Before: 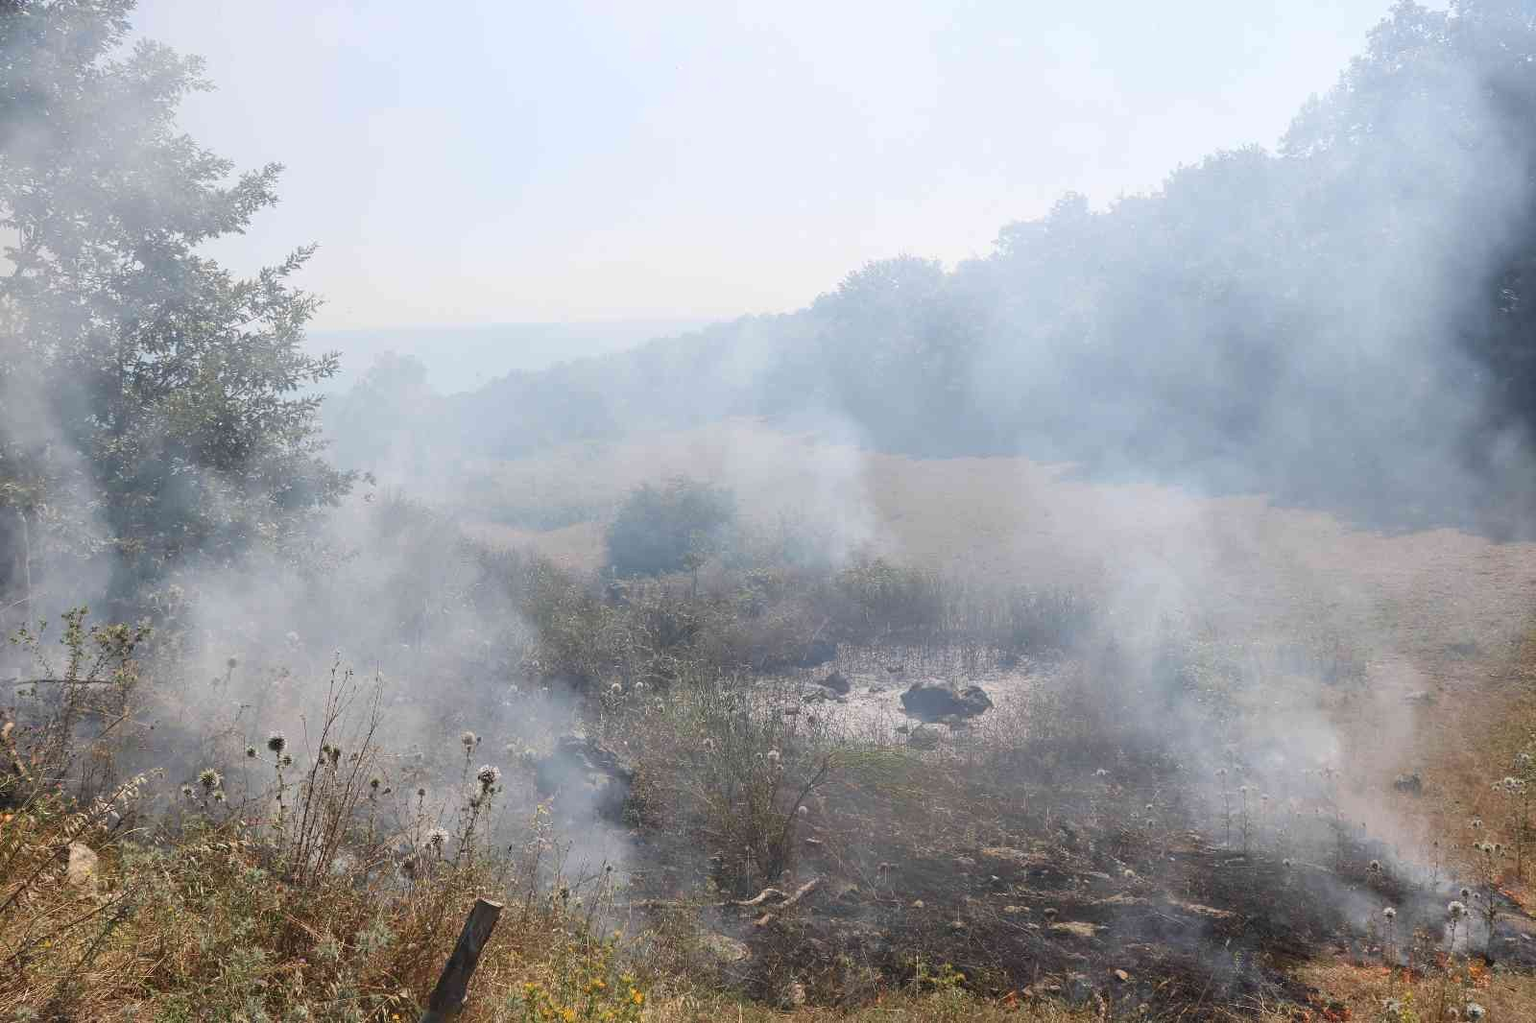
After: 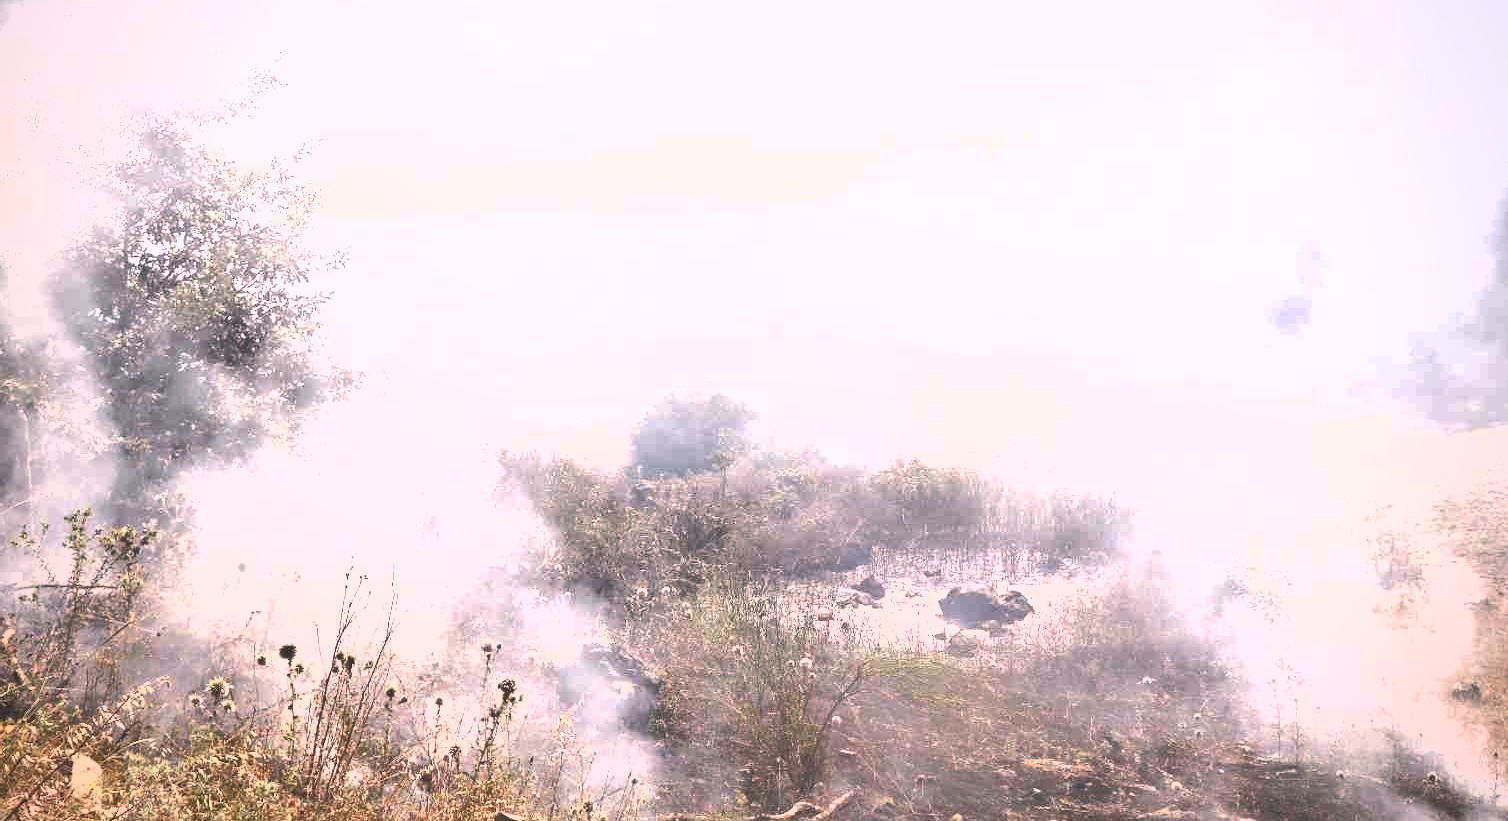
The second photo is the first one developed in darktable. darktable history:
local contrast: highlights 68%, shadows 68%, detail 82%, midtone range 0.325
color correction: highlights a* 12.23, highlights b* 5.41
crop and rotate: angle 0.03°, top 11.643%, right 5.651%, bottom 11.189%
exposure: black level correction 0, exposure 0.877 EV, compensate exposure bias true, compensate highlight preservation false
tone equalizer: -8 EV -0.75 EV, -7 EV -0.7 EV, -6 EV -0.6 EV, -5 EV -0.4 EV, -3 EV 0.4 EV, -2 EV 0.6 EV, -1 EV 0.7 EV, +0 EV 0.75 EV, edges refinement/feathering 500, mask exposure compensation -1.57 EV, preserve details no
shadows and highlights: highlights color adjustment 0%, low approximation 0.01, soften with gaussian
vignetting: fall-off radius 93.87%
